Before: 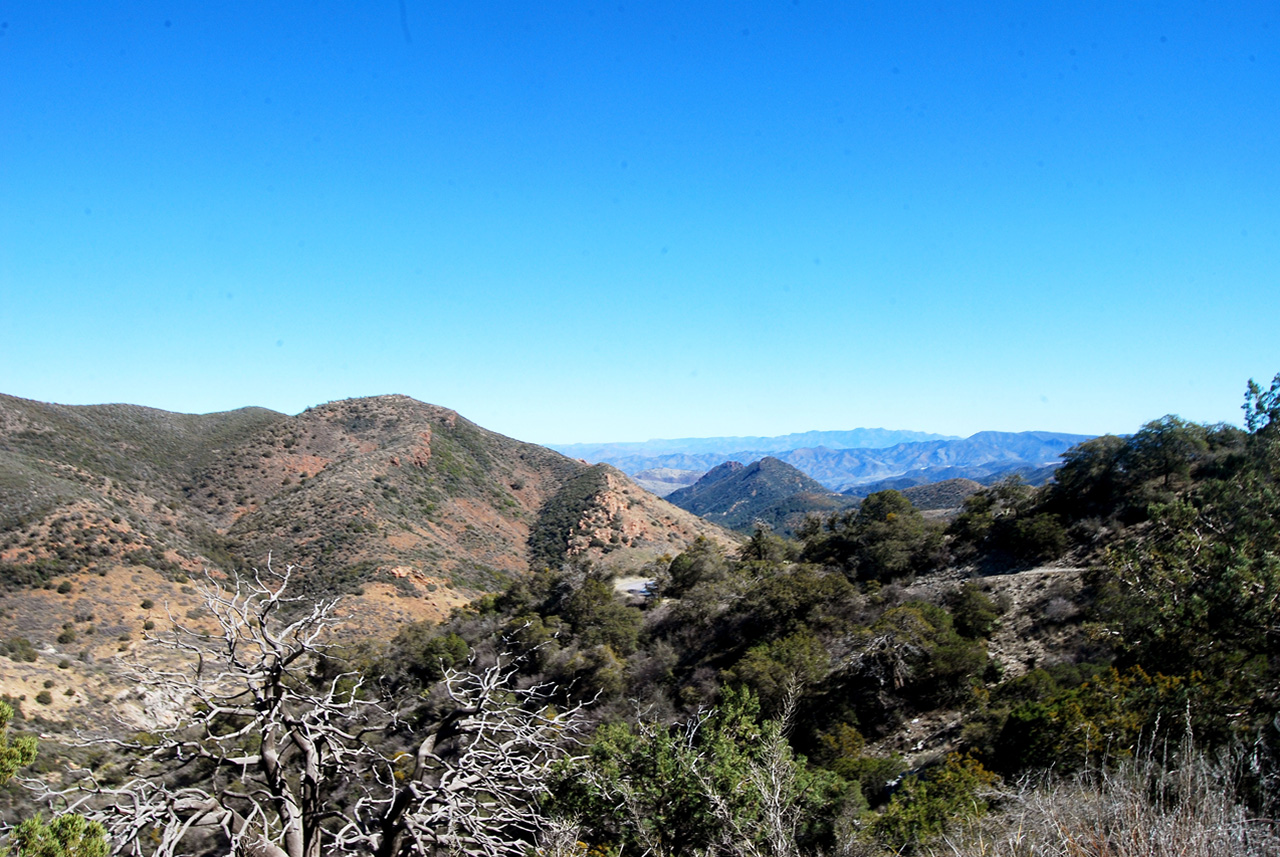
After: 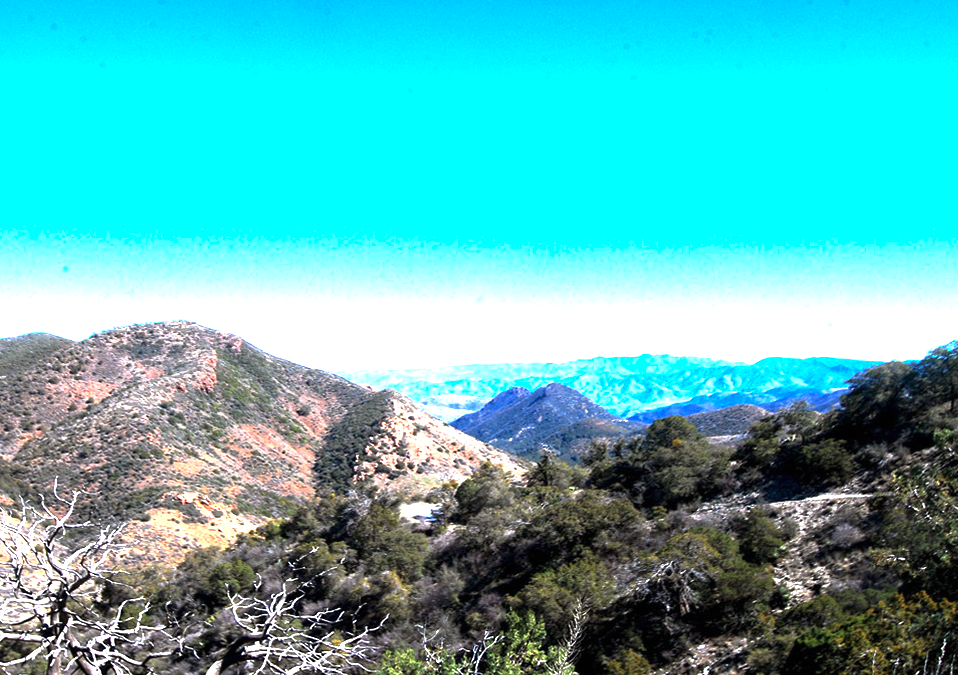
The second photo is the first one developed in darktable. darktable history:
exposure: black level correction 0, exposure 0.7 EV, compensate exposure bias true, compensate highlight preservation false
crop: left 16.768%, top 8.653%, right 8.362%, bottom 12.485%
color calibration: illuminant as shot in camera, x 0.358, y 0.373, temperature 4628.91 K
base curve: curves: ch0 [(0, 0) (0.595, 0.418) (1, 1)], preserve colors none
